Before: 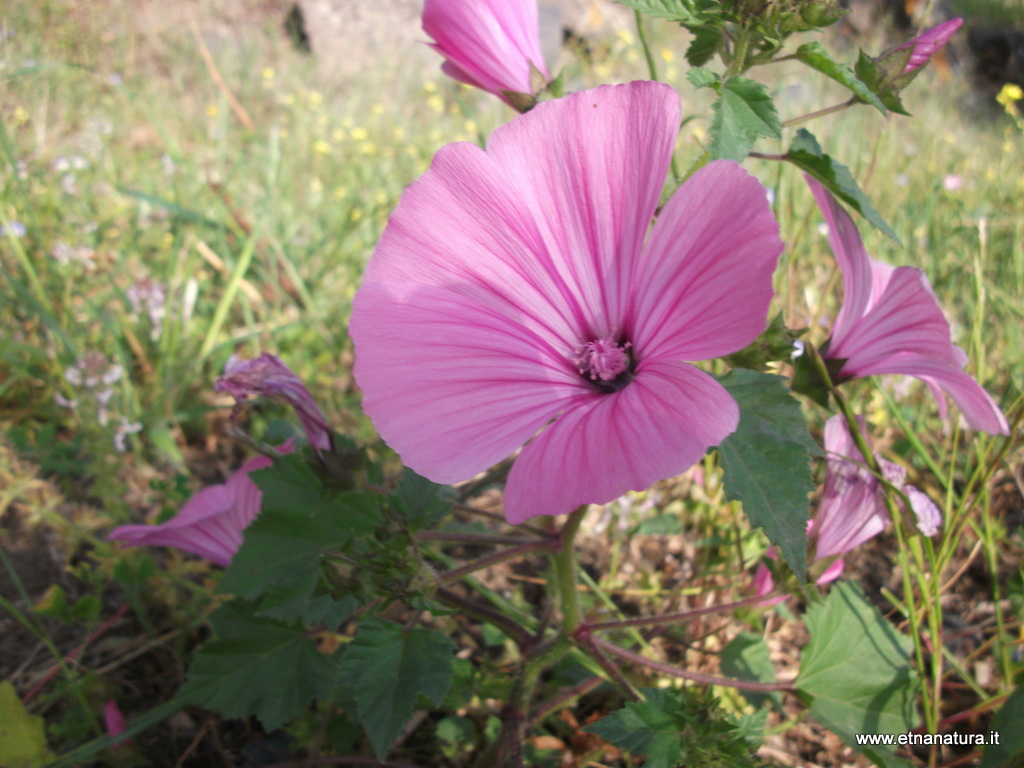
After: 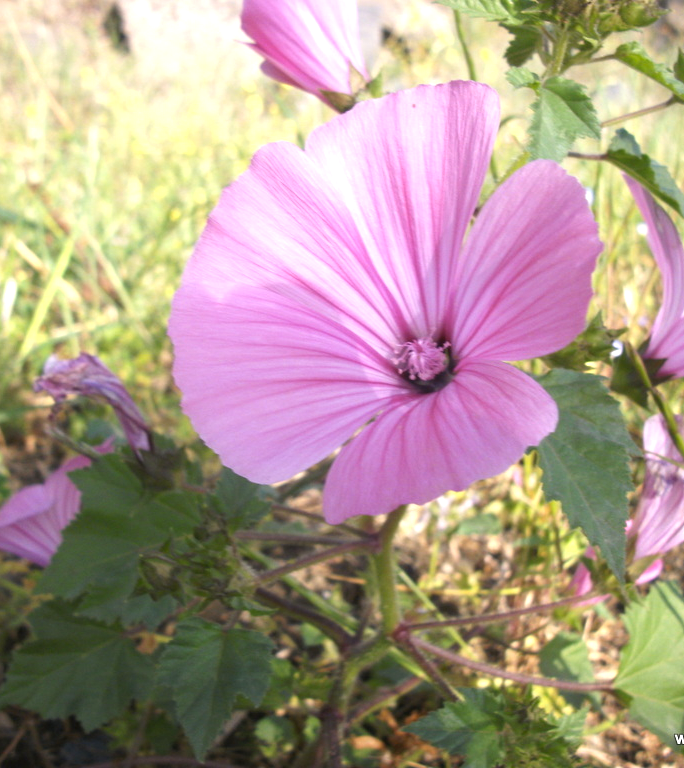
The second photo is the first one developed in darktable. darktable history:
crop and rotate: left 17.732%, right 15.423%
exposure: black level correction 0, exposure 0.7 EV, compensate exposure bias true, compensate highlight preservation false
color contrast: green-magenta contrast 0.8, blue-yellow contrast 1.1, unbound 0
